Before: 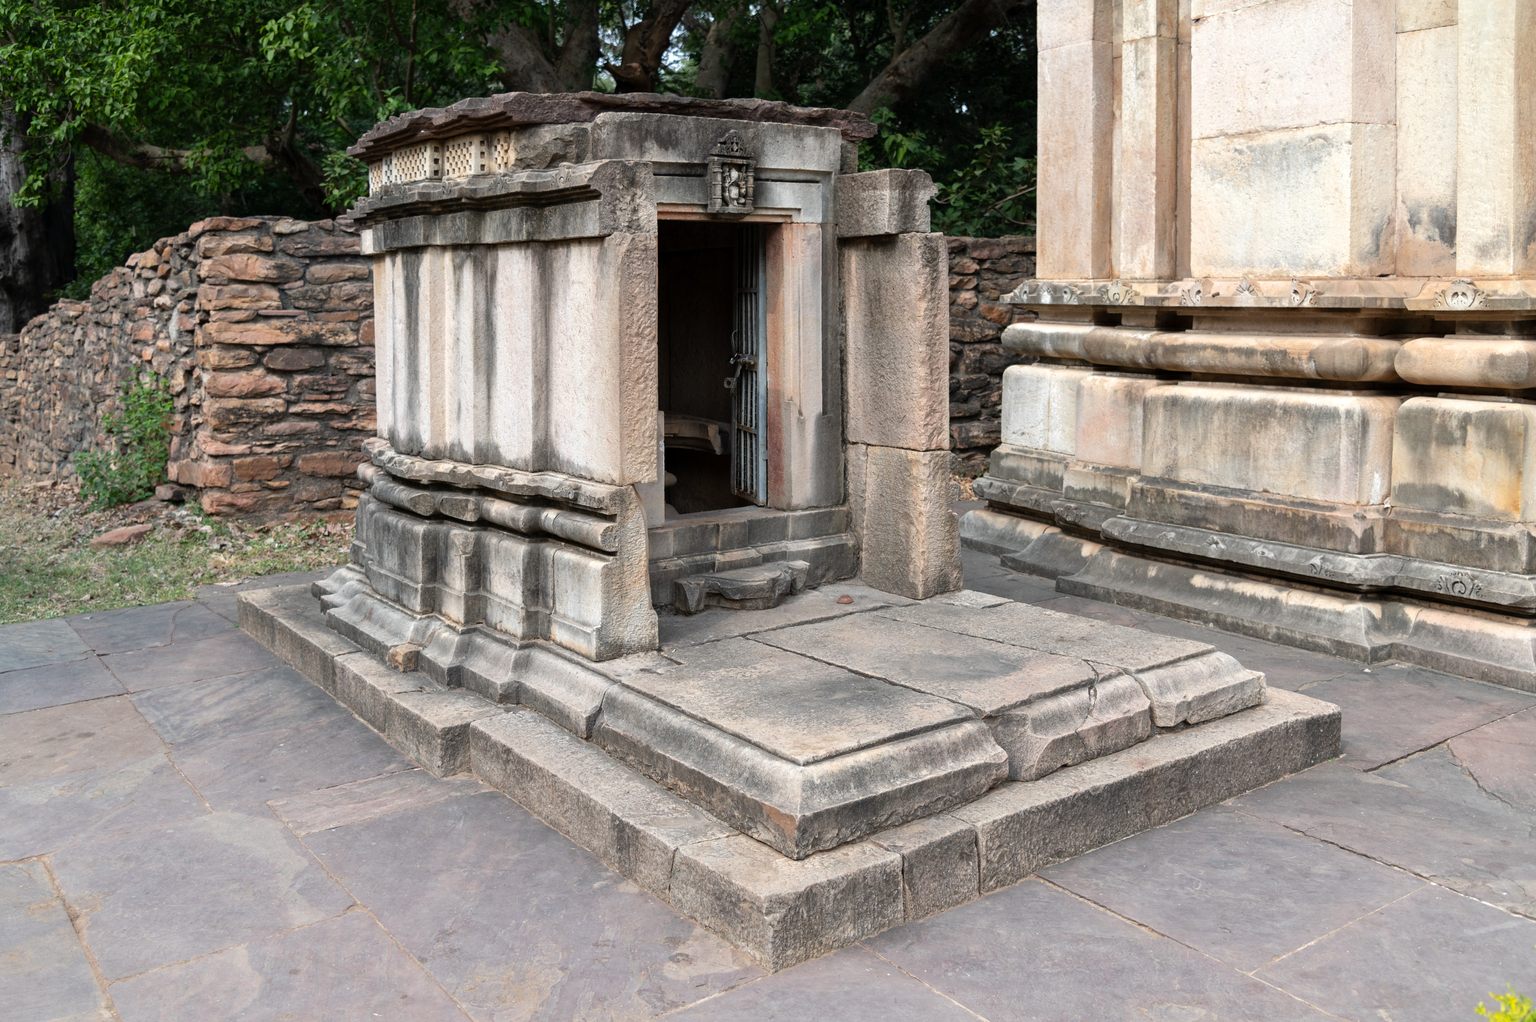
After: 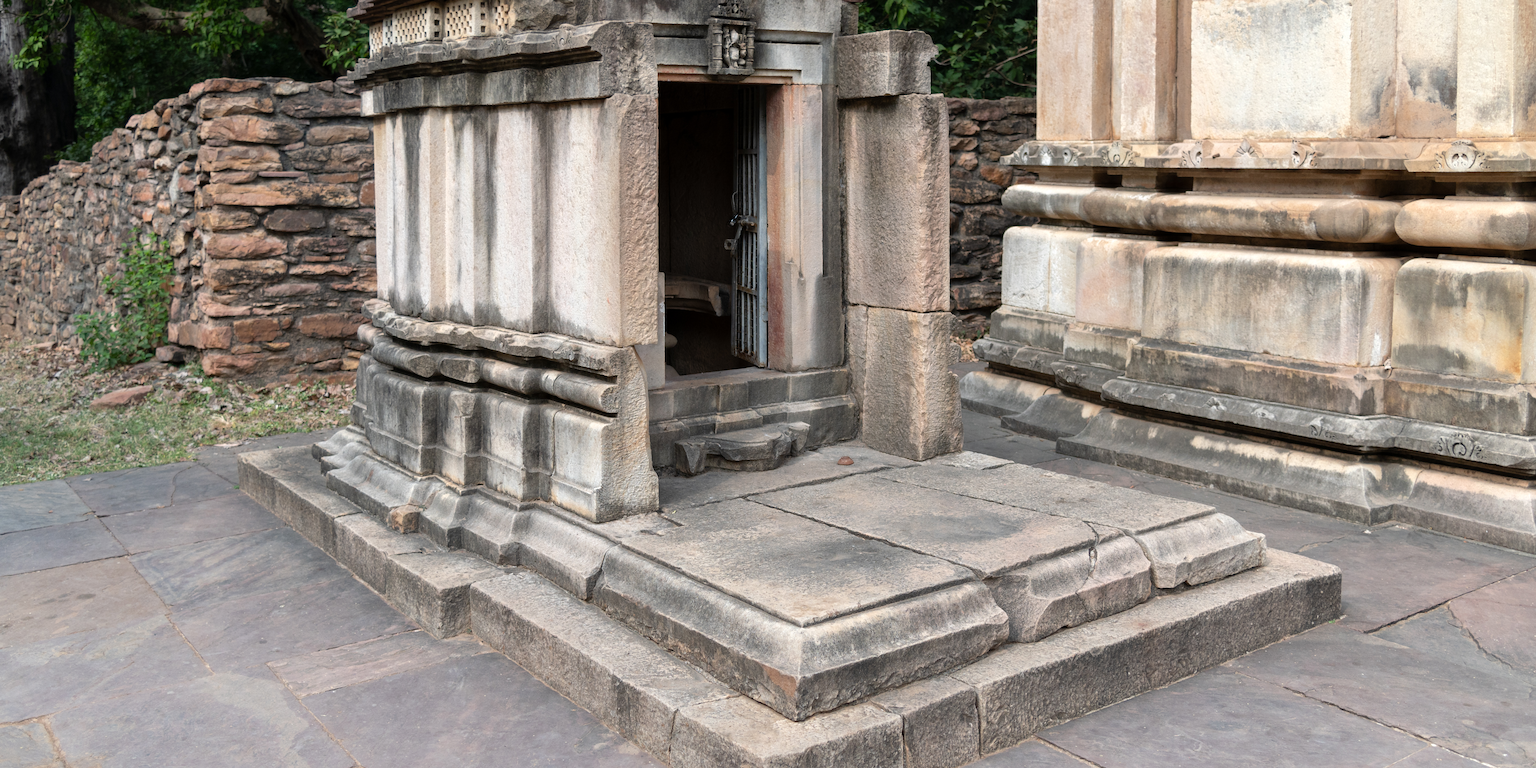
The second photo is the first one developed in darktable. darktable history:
crop: top 13.607%, bottom 11.22%
